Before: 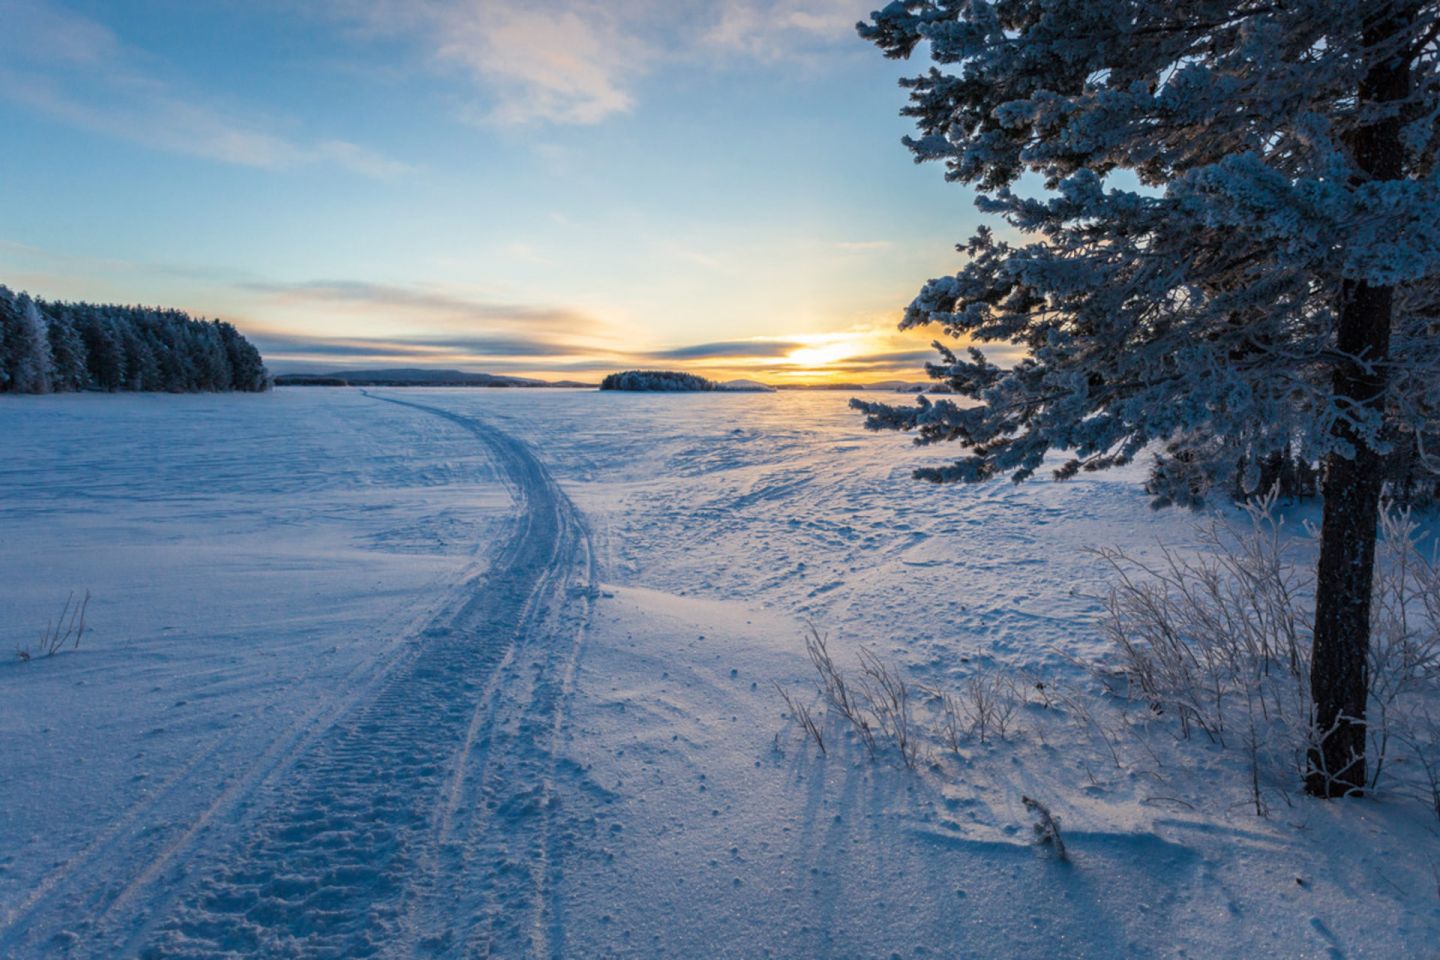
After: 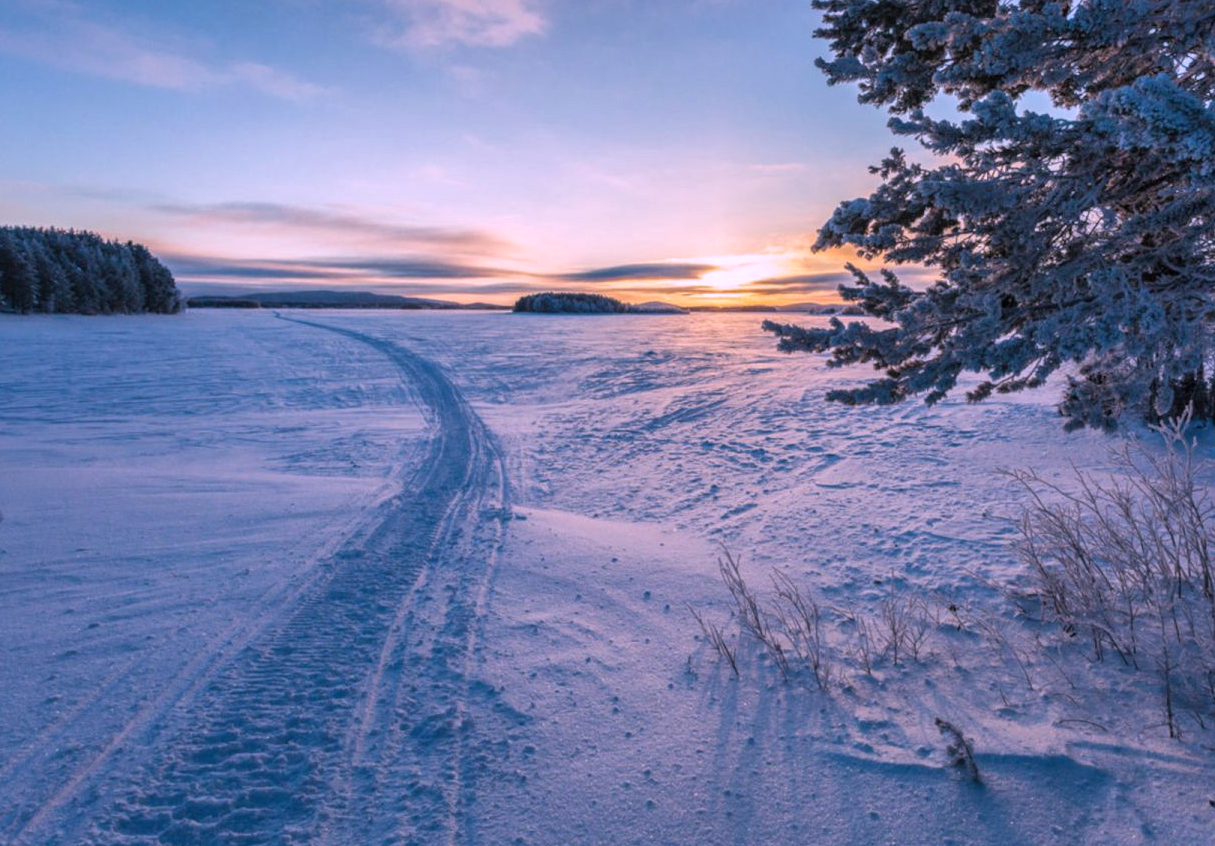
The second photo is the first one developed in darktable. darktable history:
local contrast: detail 109%
color correction: highlights a* 15.97, highlights b* -20.33
crop: left 6.047%, top 8.183%, right 9.526%, bottom 3.591%
shadows and highlights: highlights color adjustment 49.54%, low approximation 0.01, soften with gaussian
